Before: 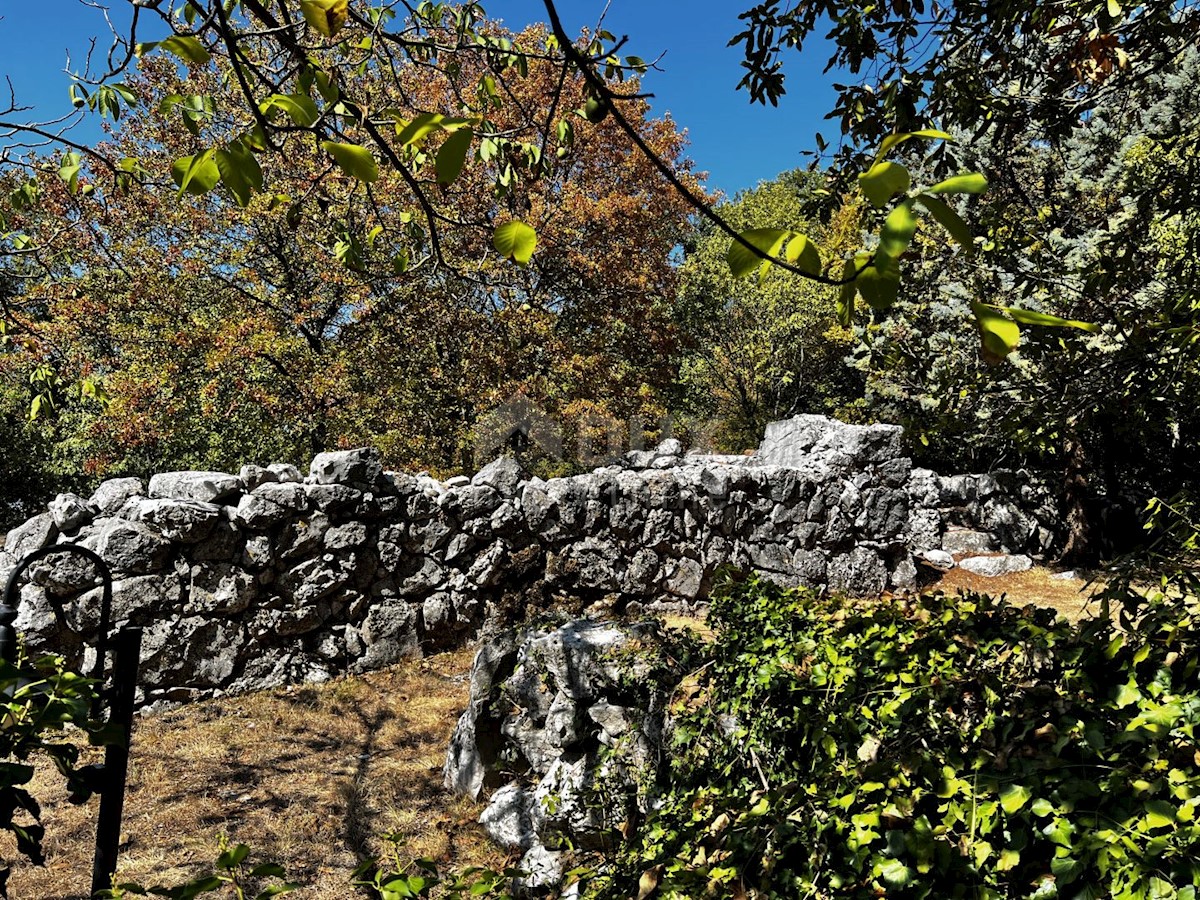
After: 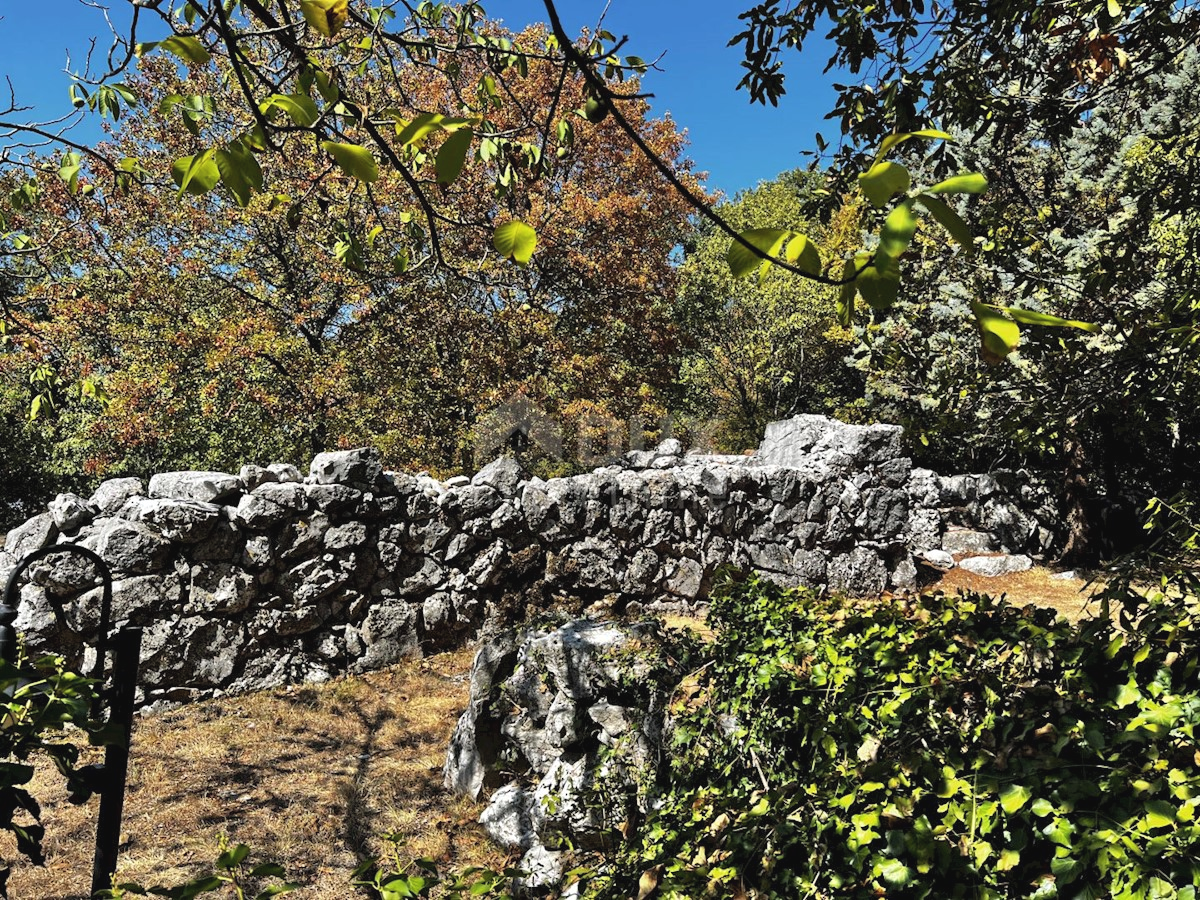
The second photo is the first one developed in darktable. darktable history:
contrast brightness saturation: contrast 0.045, brightness 0.066, saturation 0.013
exposure: black level correction -0.002, exposure 0.038 EV, compensate exposure bias true, compensate highlight preservation false
